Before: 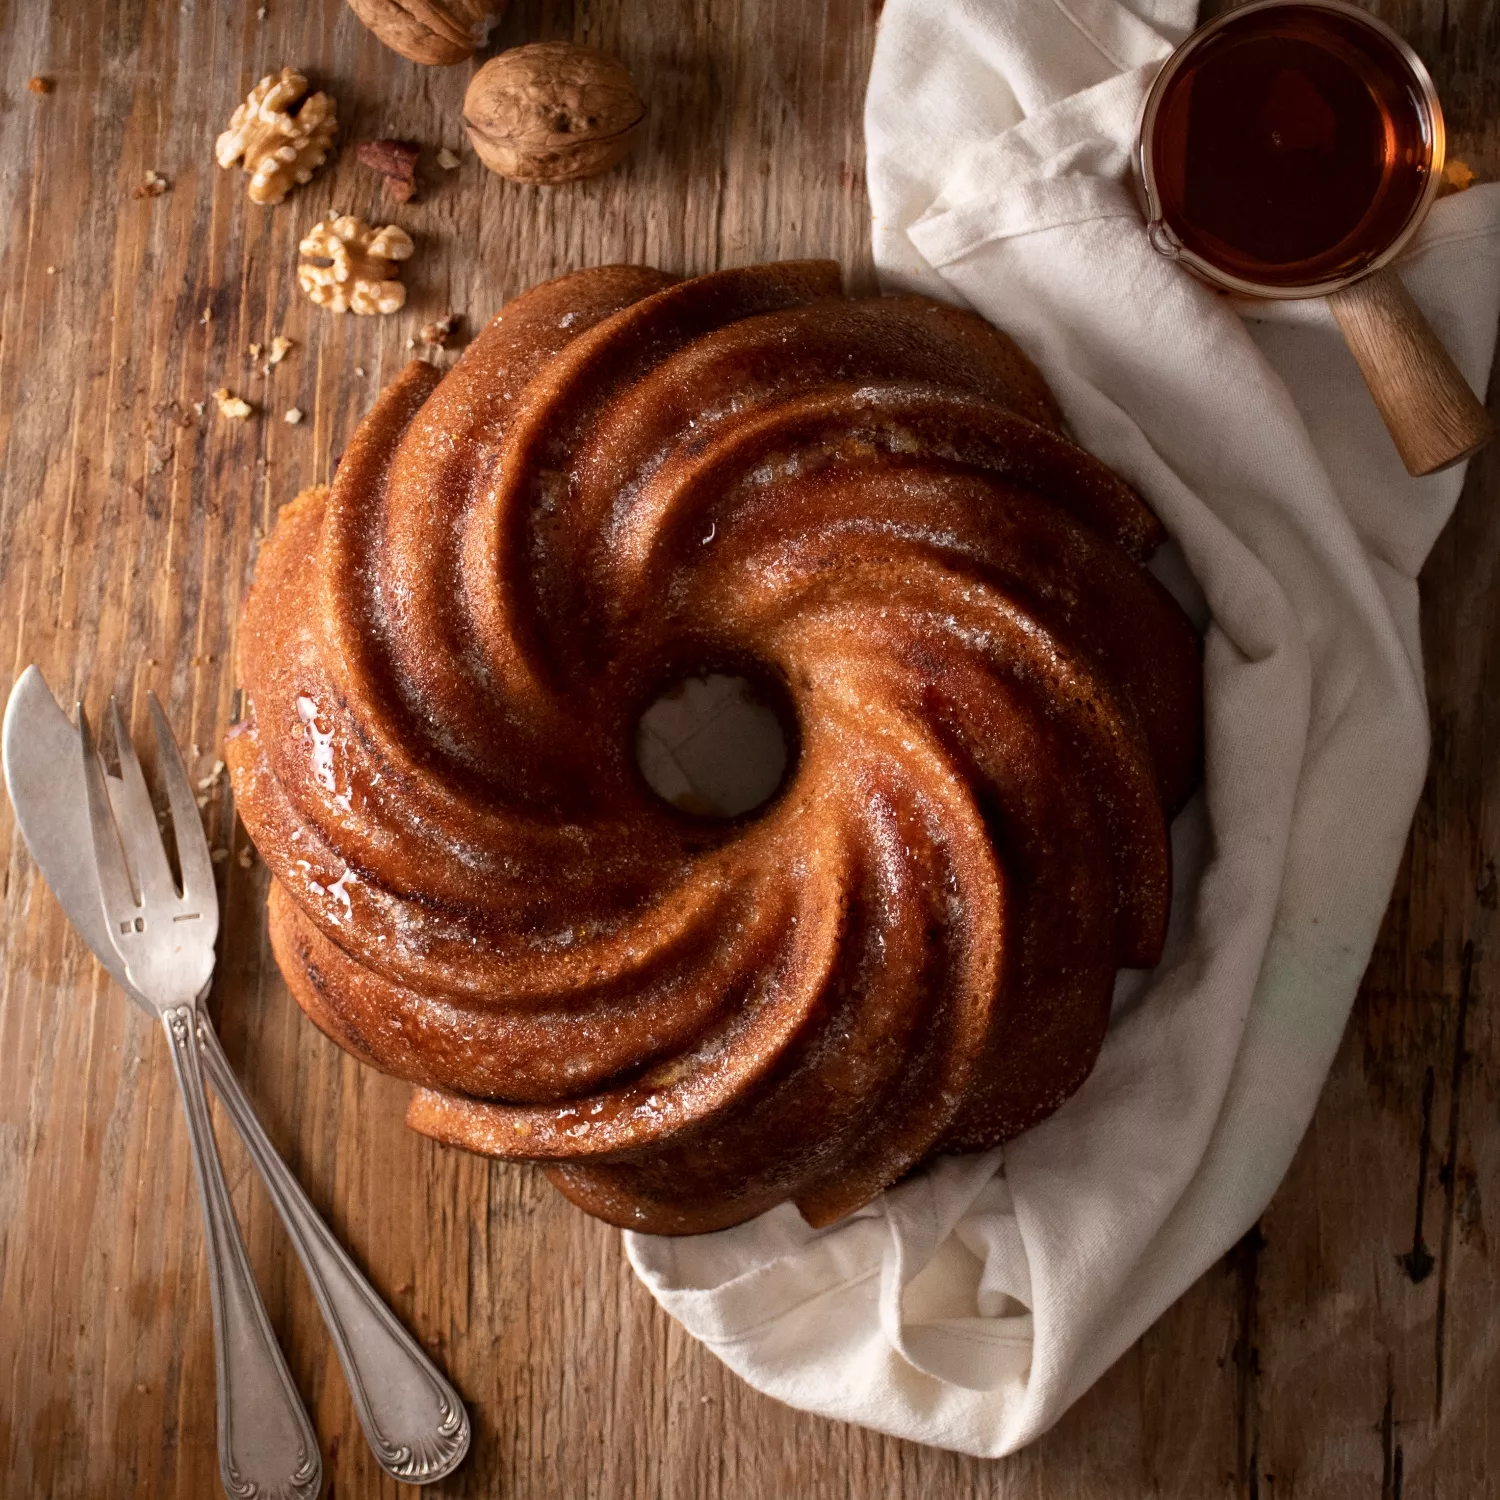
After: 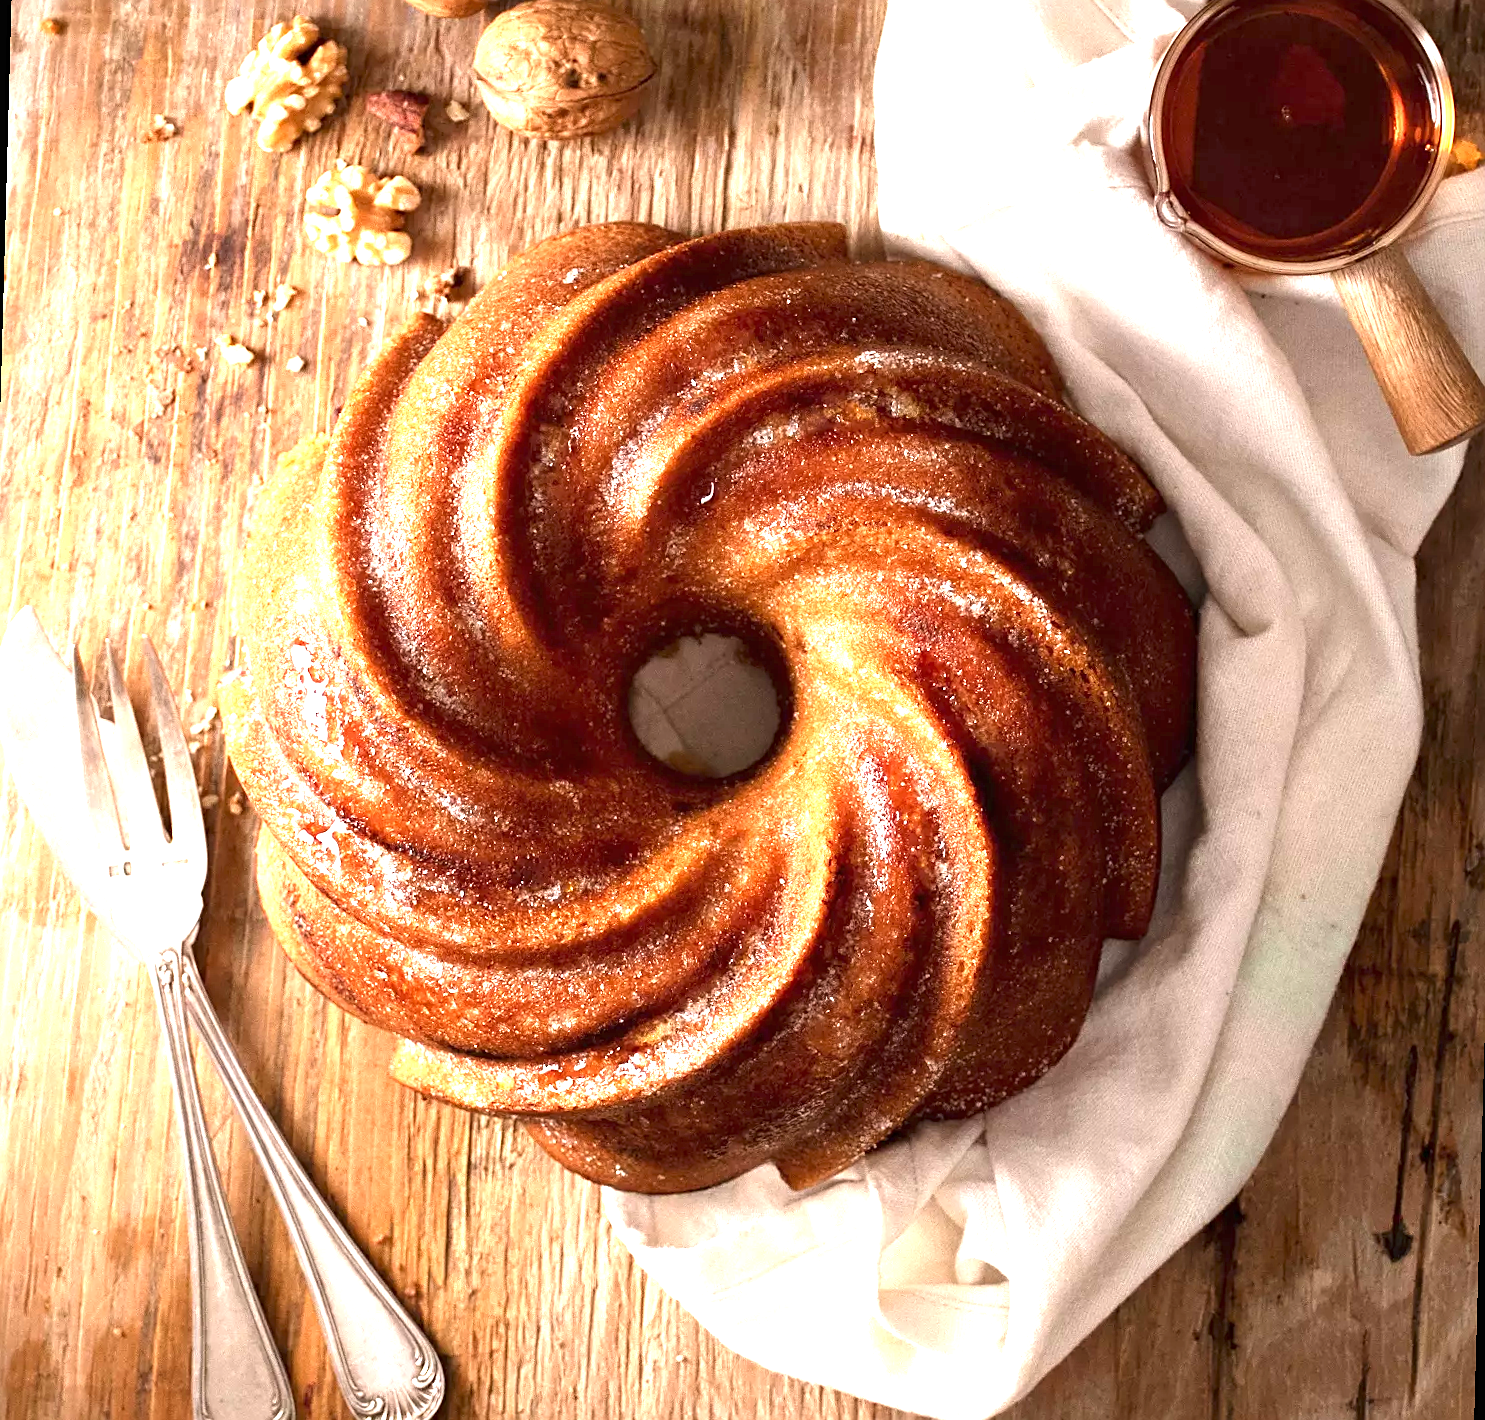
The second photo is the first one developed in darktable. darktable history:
exposure: black level correction 0, exposure 2 EV, compensate highlight preservation false
rotate and perspective: rotation 1.57°, crop left 0.018, crop right 0.982, crop top 0.039, crop bottom 0.961
sharpen: amount 0.478
